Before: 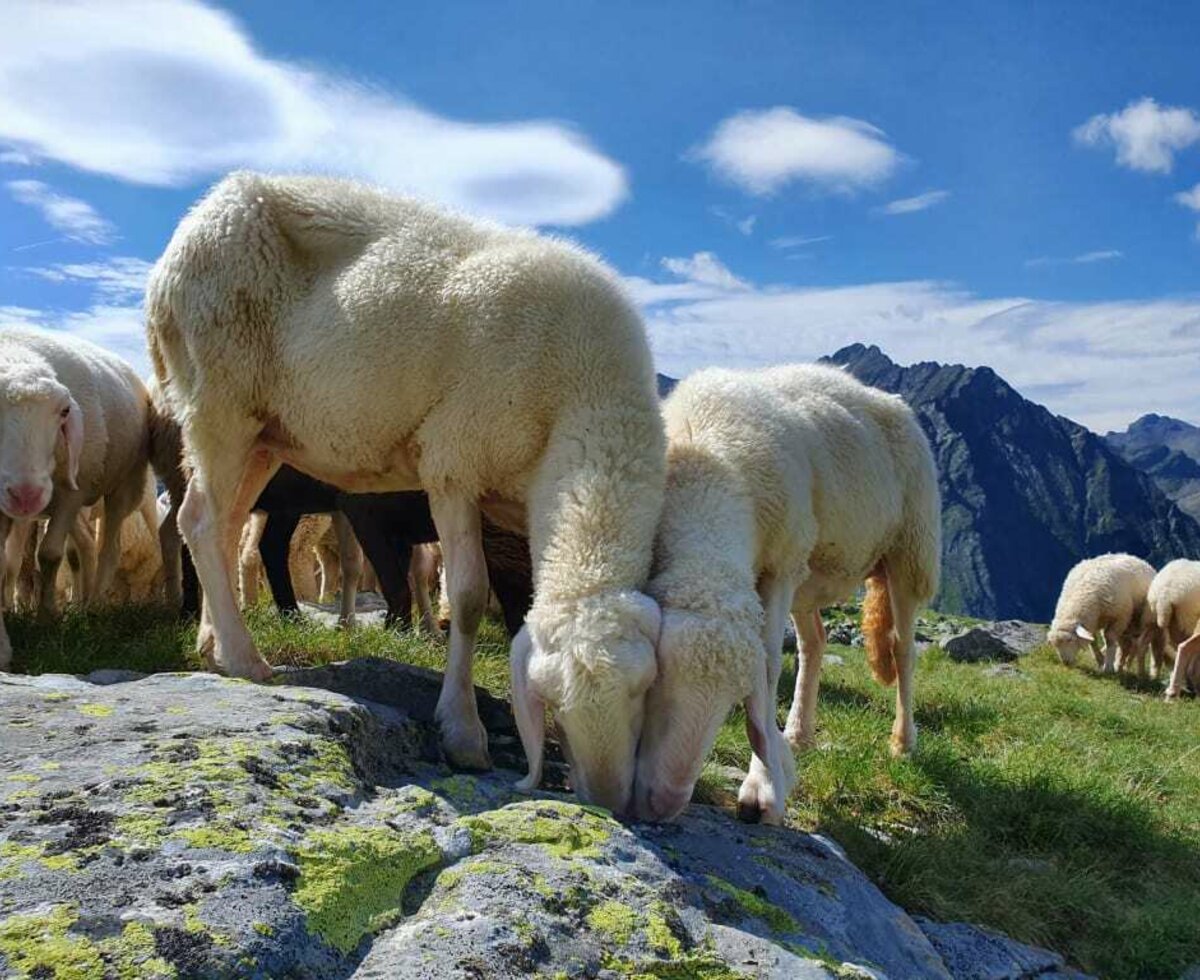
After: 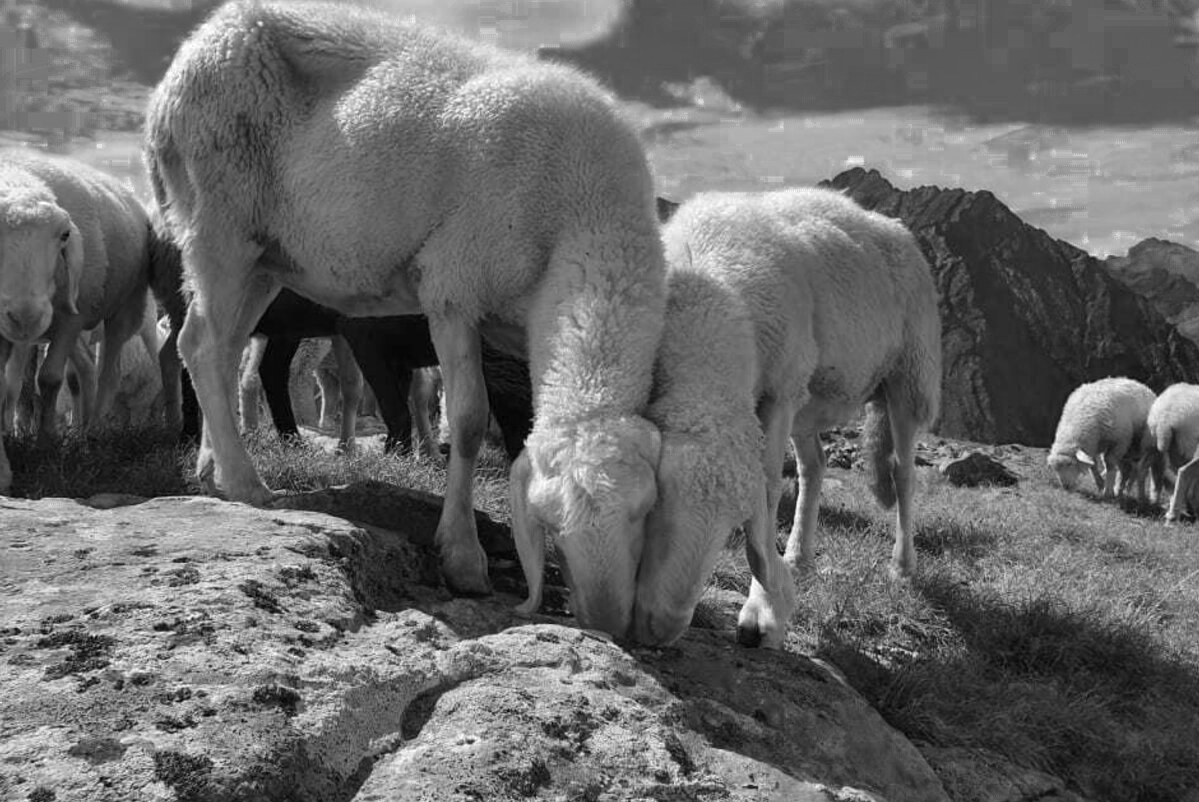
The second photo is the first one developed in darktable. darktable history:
color zones: curves: ch0 [(0.002, 0.589) (0.107, 0.484) (0.146, 0.249) (0.217, 0.352) (0.309, 0.525) (0.39, 0.404) (0.455, 0.169) (0.597, 0.055) (0.724, 0.212) (0.775, 0.691) (0.869, 0.571) (1, 0.587)]; ch1 [(0, 0) (0.143, 0) (0.286, 0) (0.429, 0) (0.571, 0) (0.714, 0) (0.857, 0)]
crop and rotate: top 18.14%
